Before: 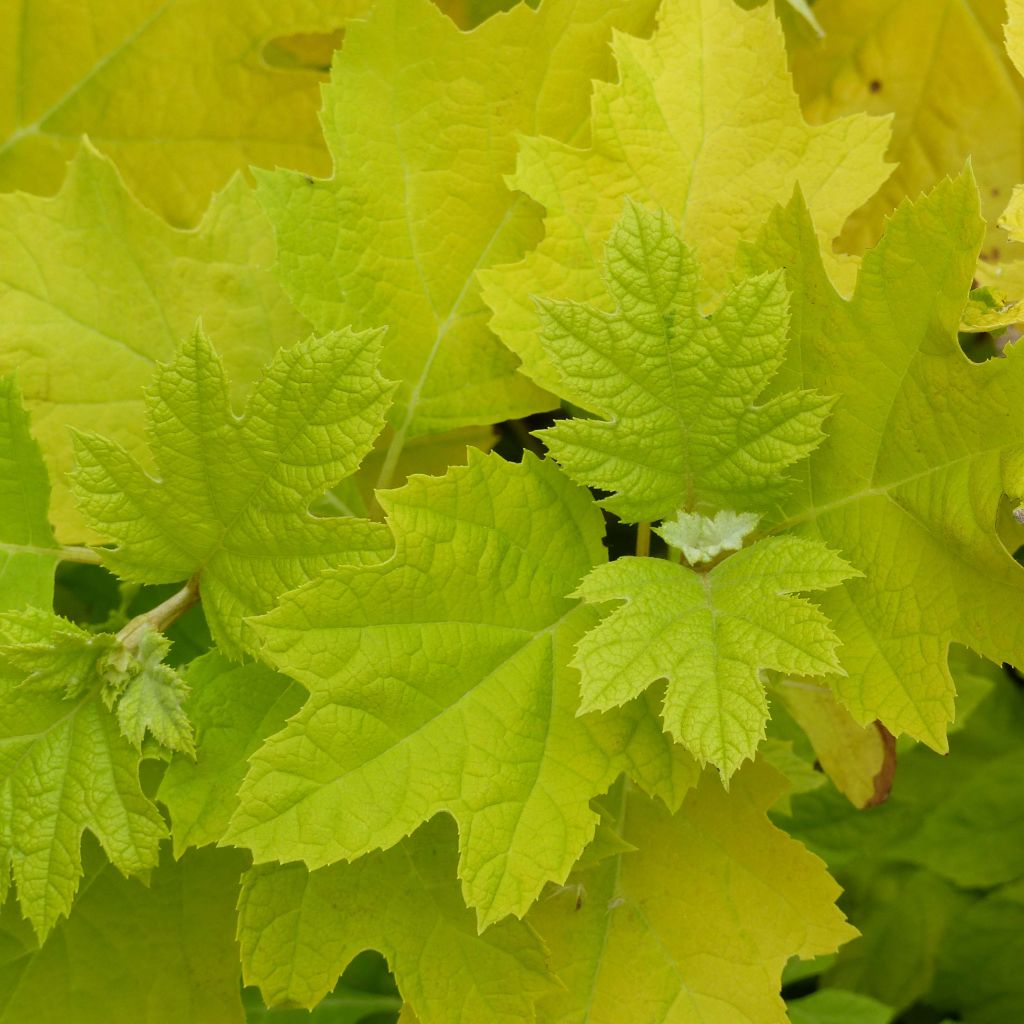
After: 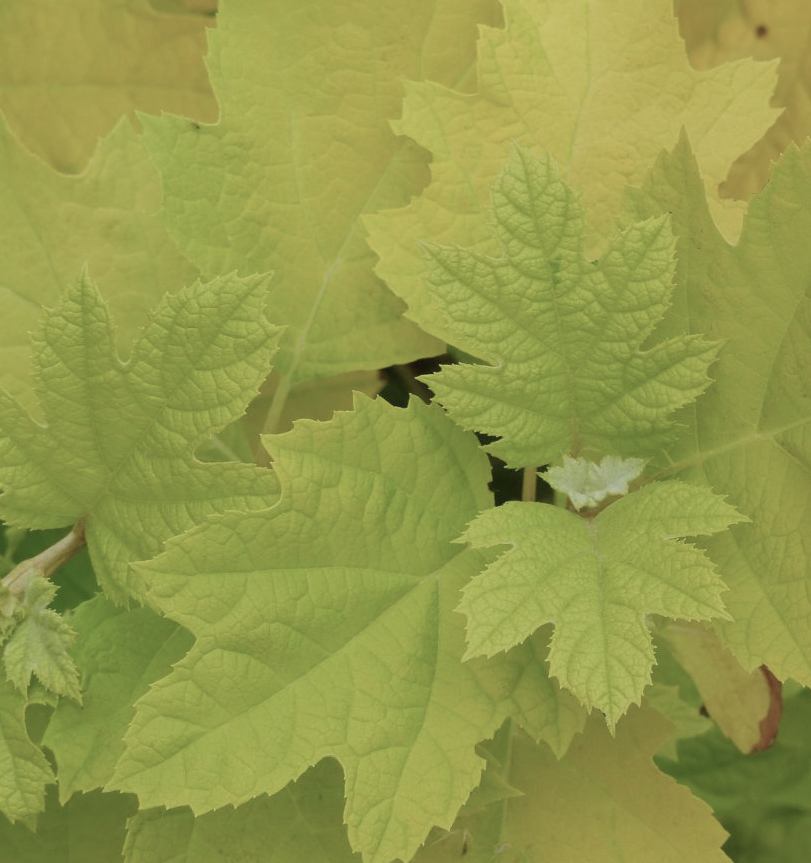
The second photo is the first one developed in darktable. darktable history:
crop: left 11.225%, top 5.381%, right 9.565%, bottom 10.314%
color balance rgb: perceptual saturation grading › global saturation -27.94%, hue shift -2.27°, contrast -21.26%
